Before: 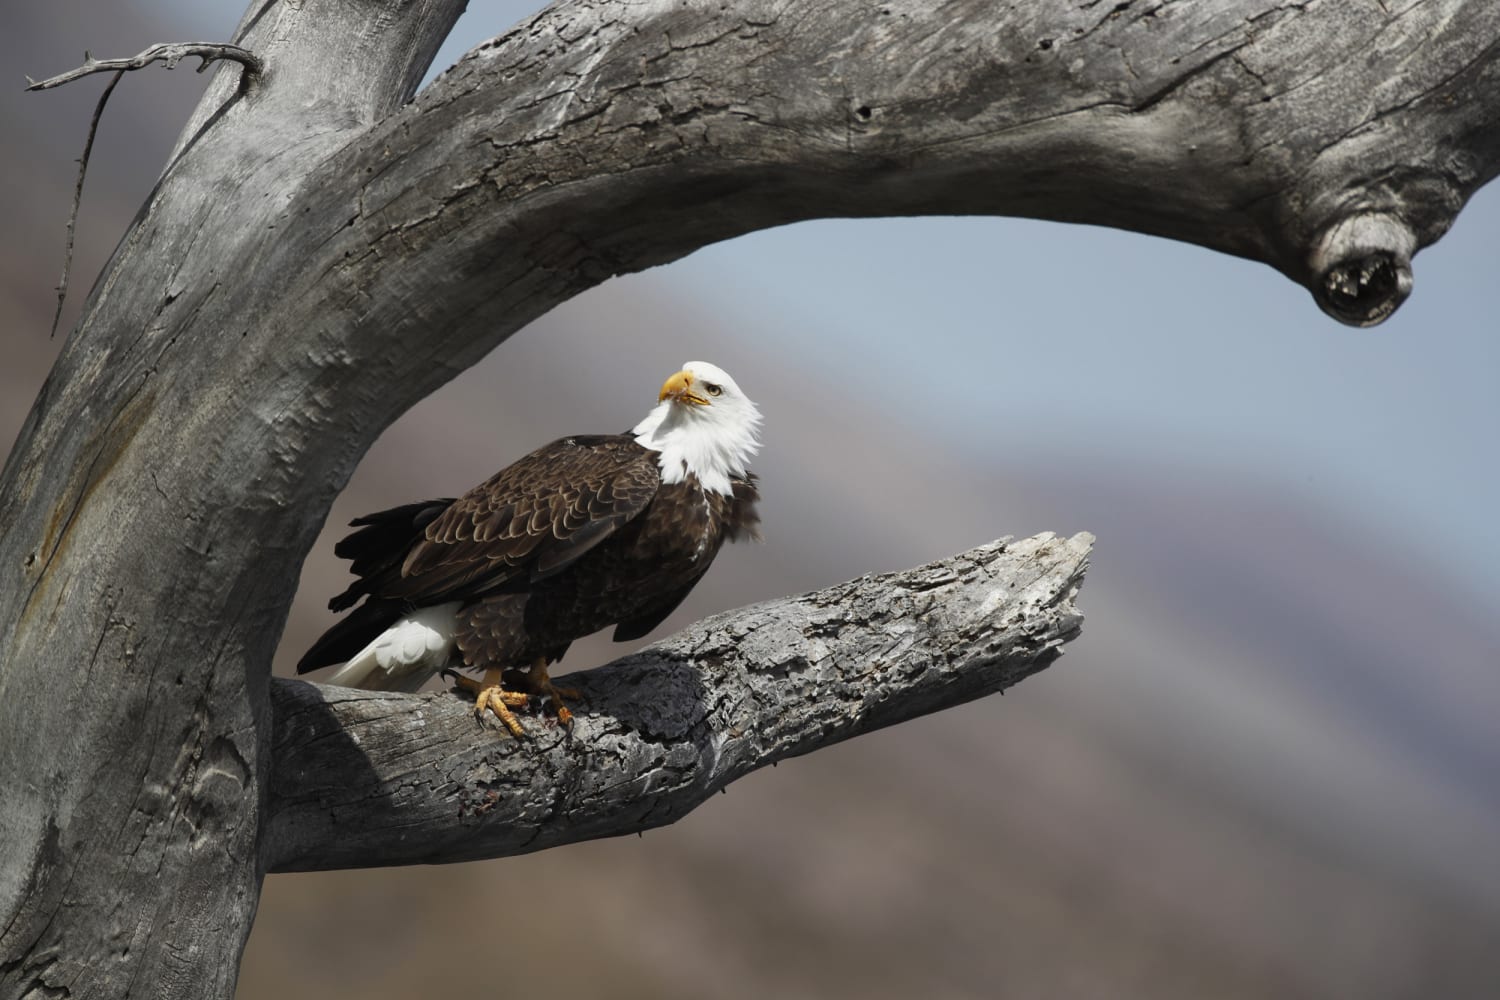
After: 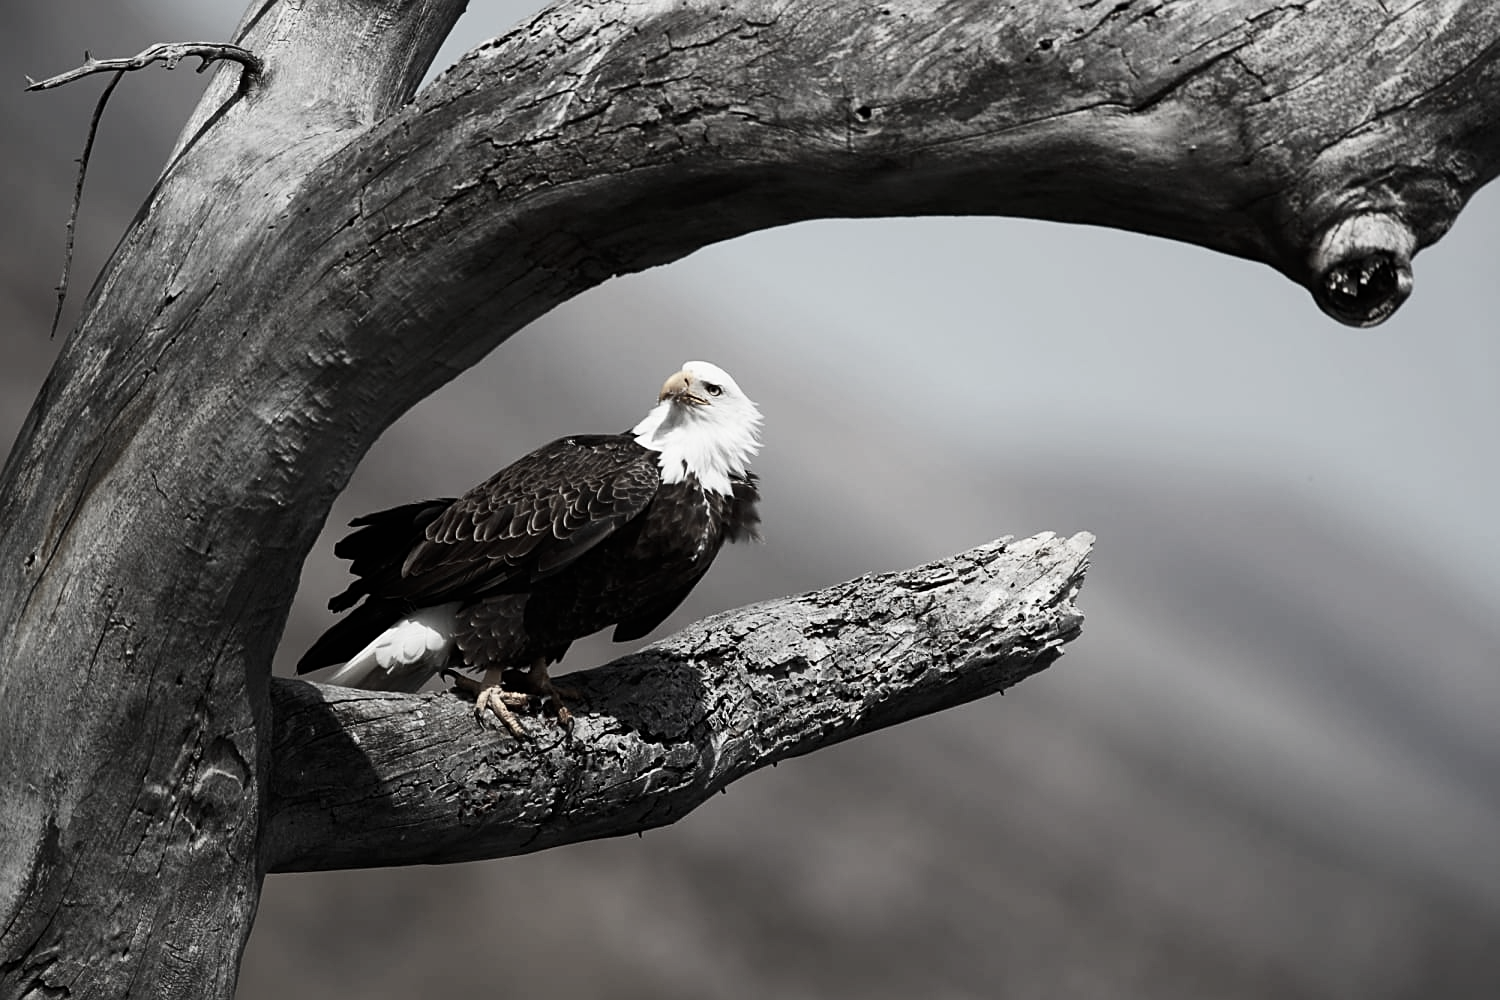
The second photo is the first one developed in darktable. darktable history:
color correction: highlights b* -0.034, saturation 0.251
contrast brightness saturation: contrast 0.223
sharpen: on, module defaults
